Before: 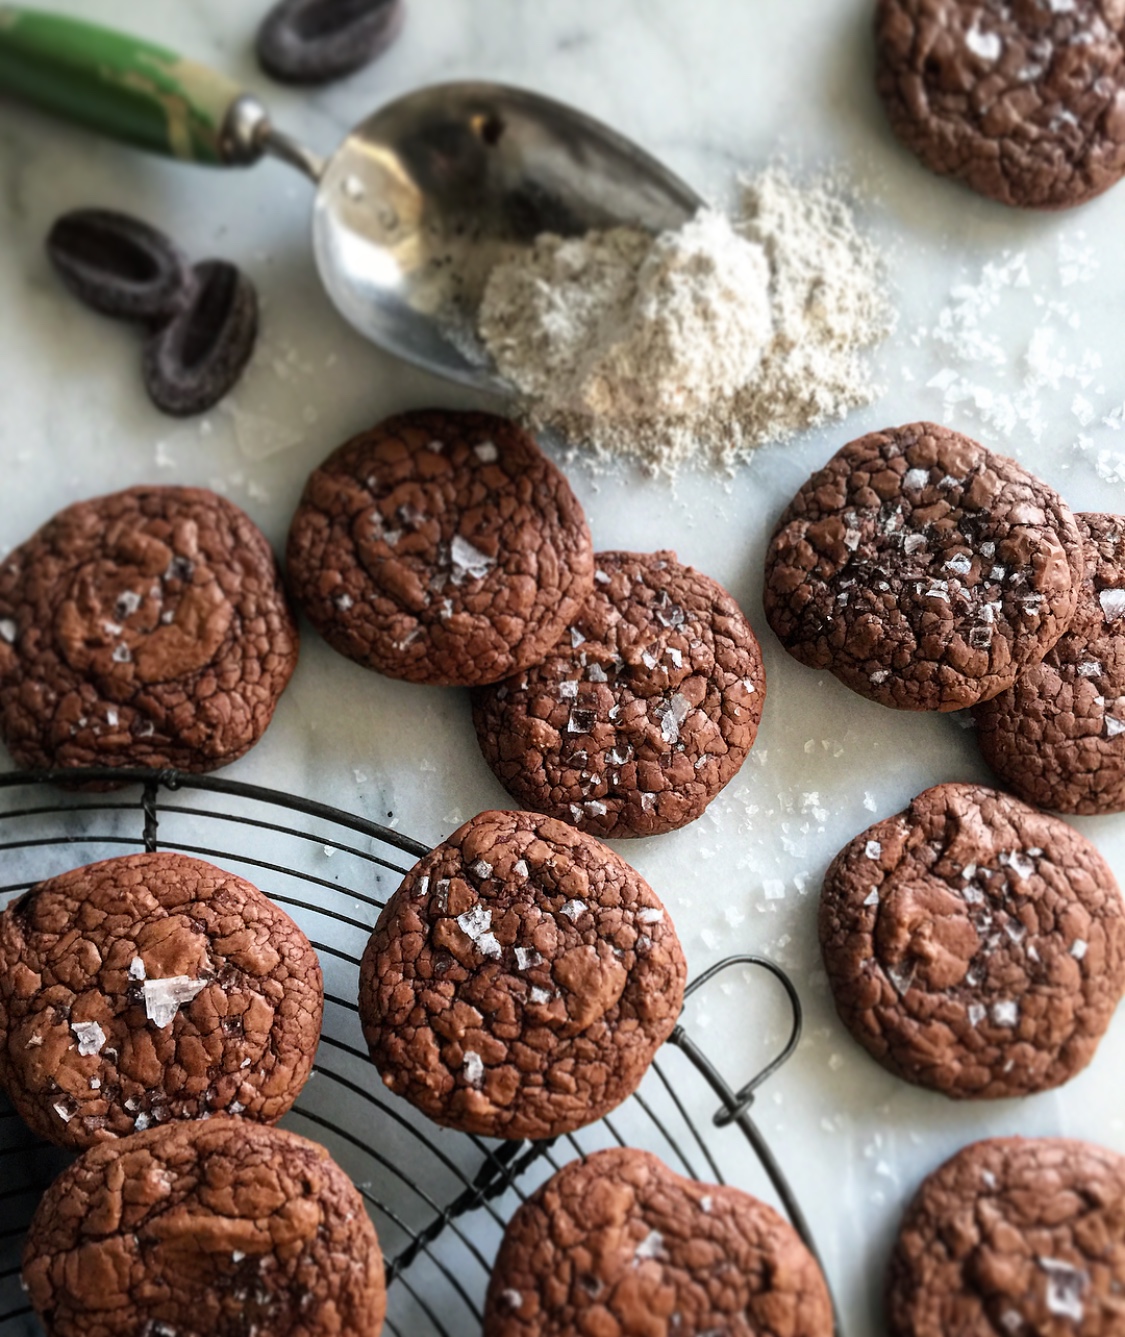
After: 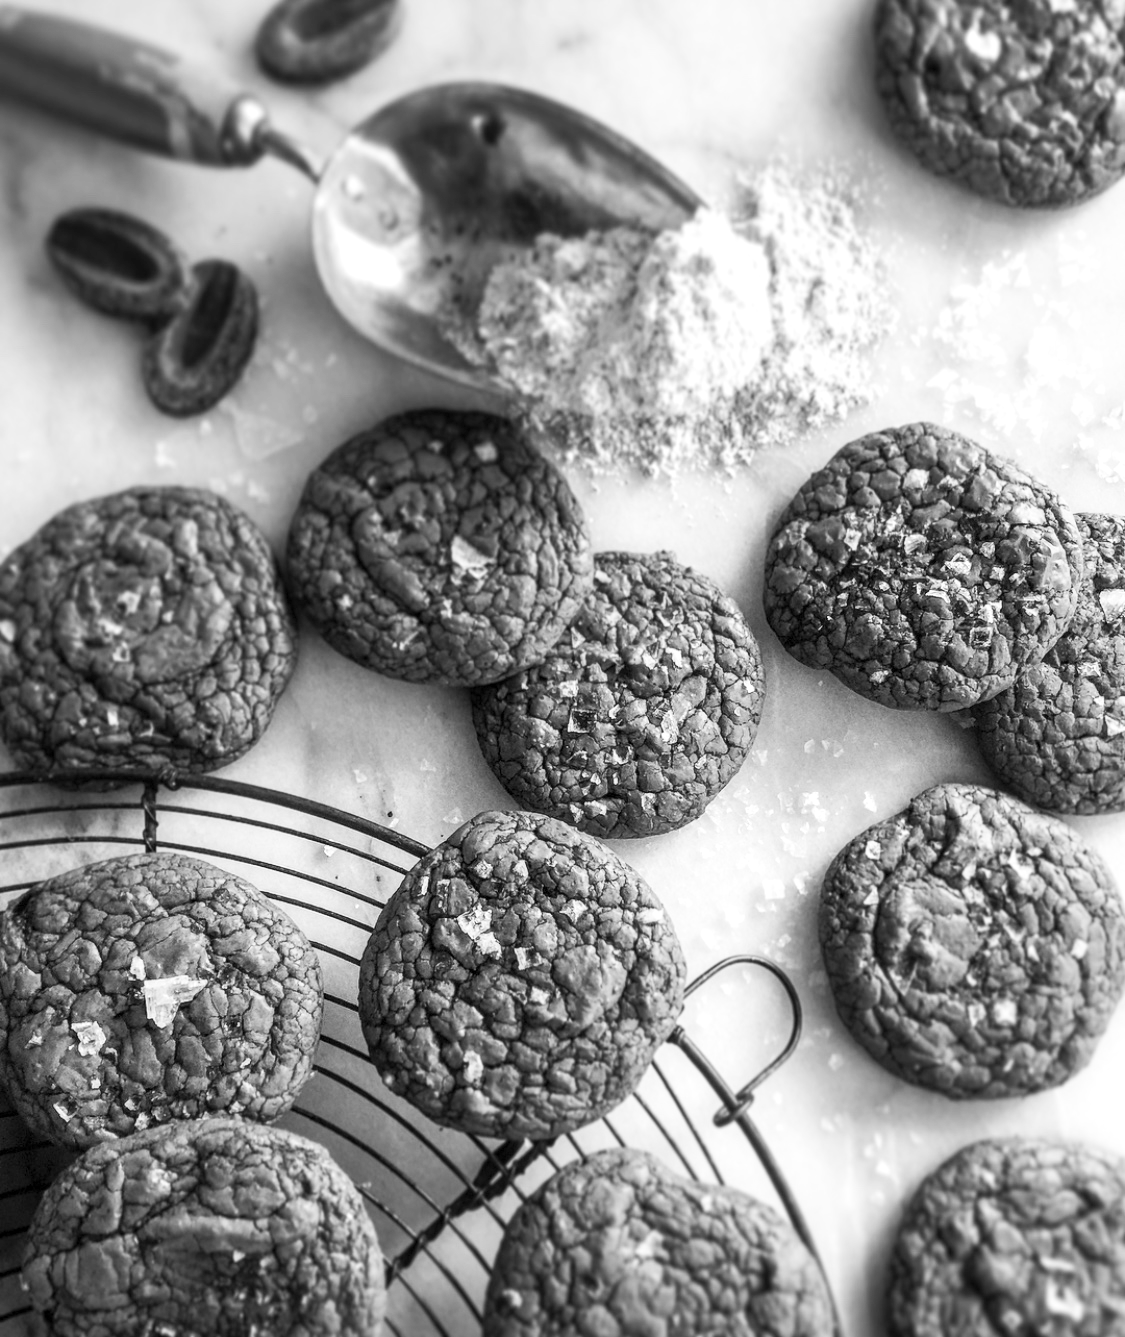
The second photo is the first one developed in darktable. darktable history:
local contrast: on, module defaults
color correction: highlights a* 3.22, highlights b* 1.93, saturation 1.19
contrast brightness saturation: contrast 0.2, brightness 0.2, saturation 0.8
monochrome: on, module defaults
shadows and highlights: shadows 43.06, highlights 6.94
white balance: red 1.188, blue 1.11
